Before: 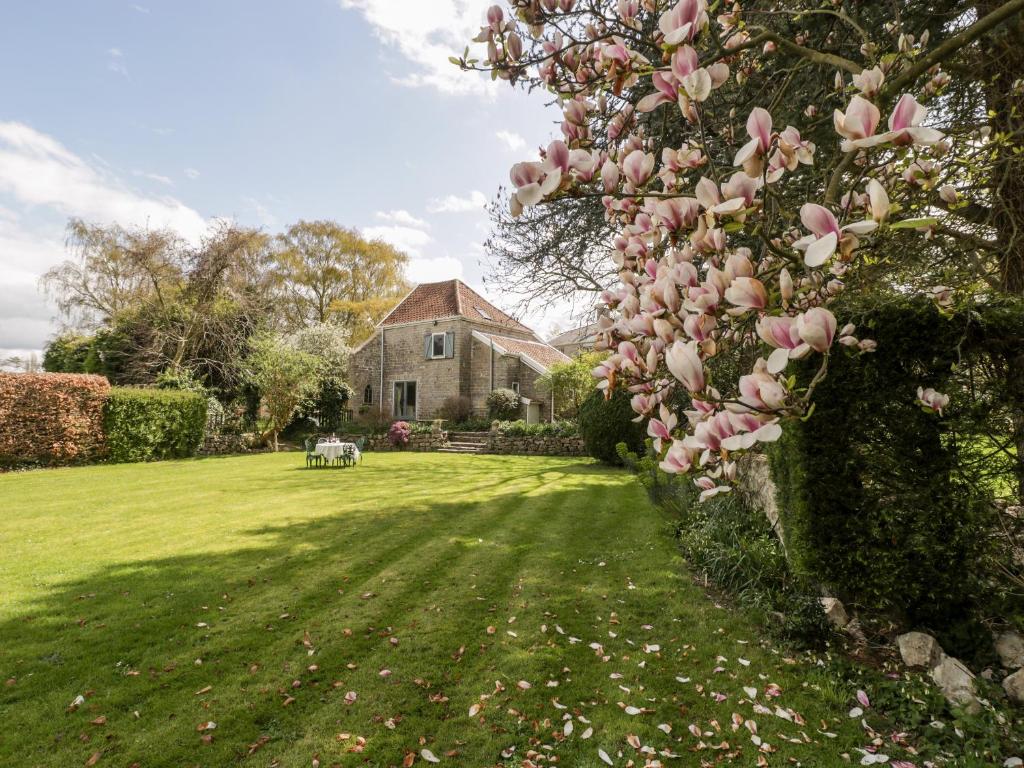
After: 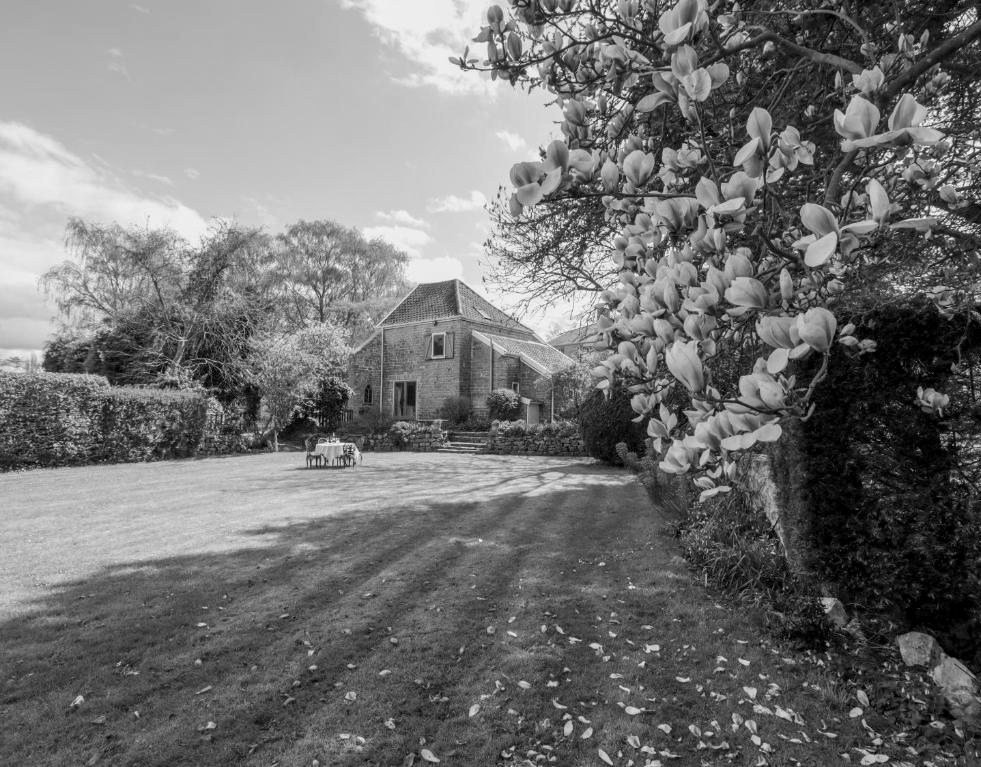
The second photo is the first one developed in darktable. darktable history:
monochrome: a -92.57, b 58.91
crop: right 4.126%, bottom 0.031%
local contrast: highlights 100%, shadows 100%, detail 120%, midtone range 0.2
